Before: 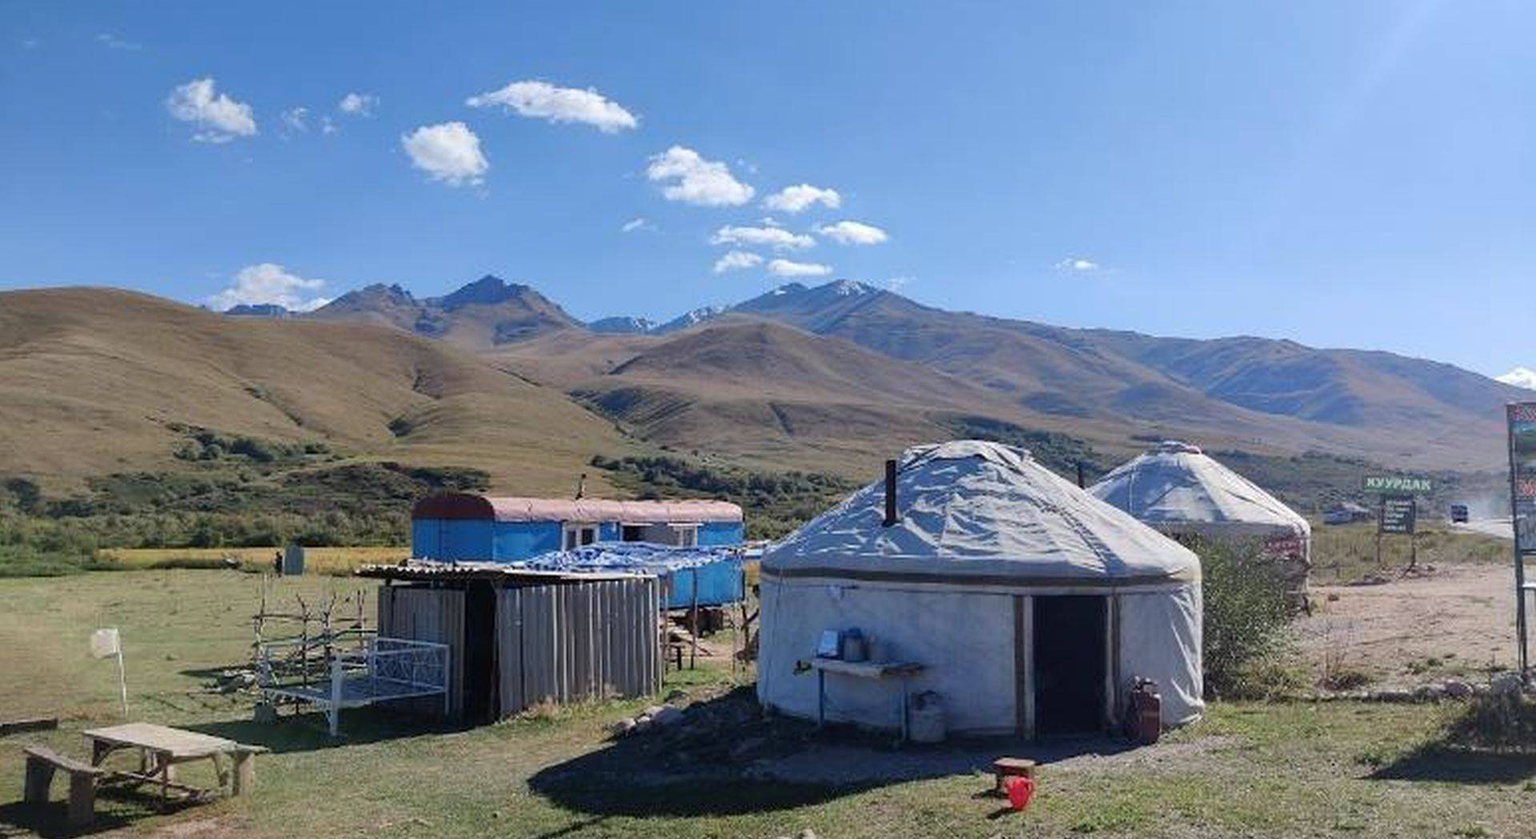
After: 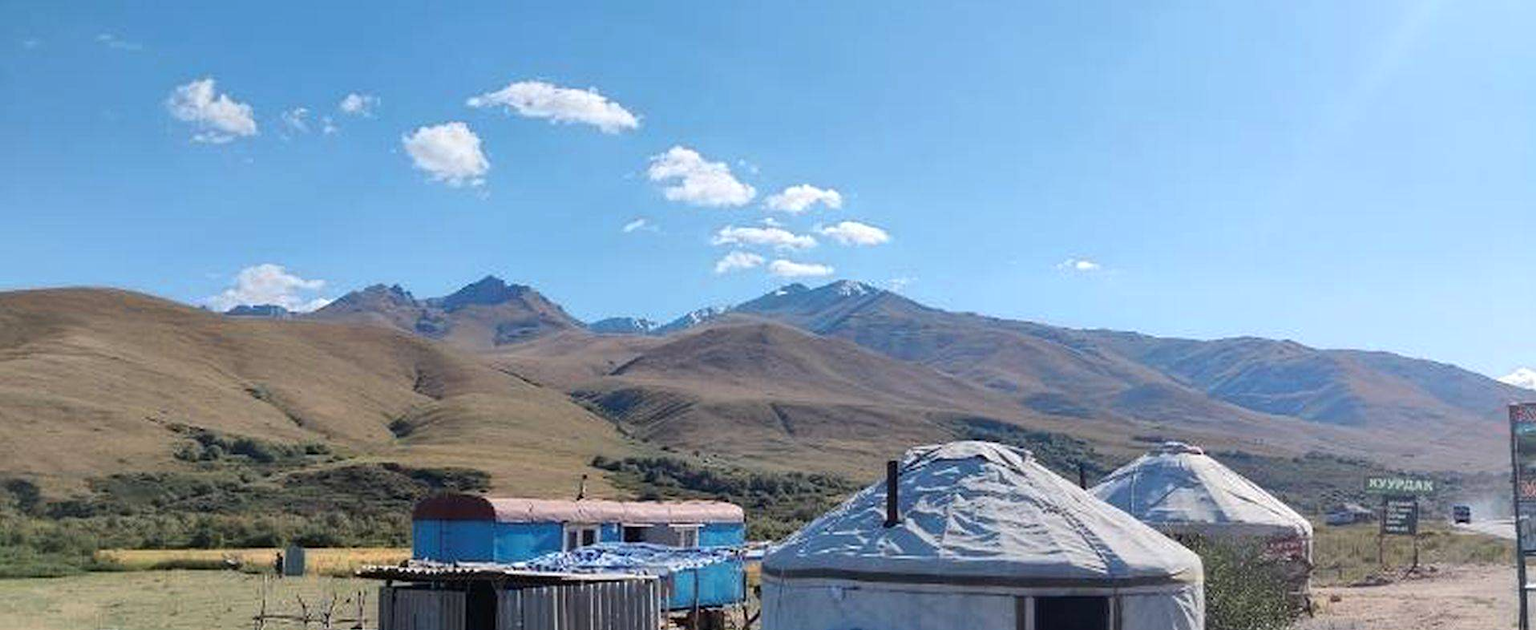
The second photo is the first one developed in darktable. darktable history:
crop: bottom 24.967%
color zones: curves: ch0 [(0.018, 0.548) (0.197, 0.654) (0.425, 0.447) (0.605, 0.658) (0.732, 0.579)]; ch1 [(0.105, 0.531) (0.224, 0.531) (0.386, 0.39) (0.618, 0.456) (0.732, 0.456) (0.956, 0.421)]; ch2 [(0.039, 0.583) (0.215, 0.465) (0.399, 0.544) (0.465, 0.548) (0.614, 0.447) (0.724, 0.43) (0.882, 0.623) (0.956, 0.632)]
